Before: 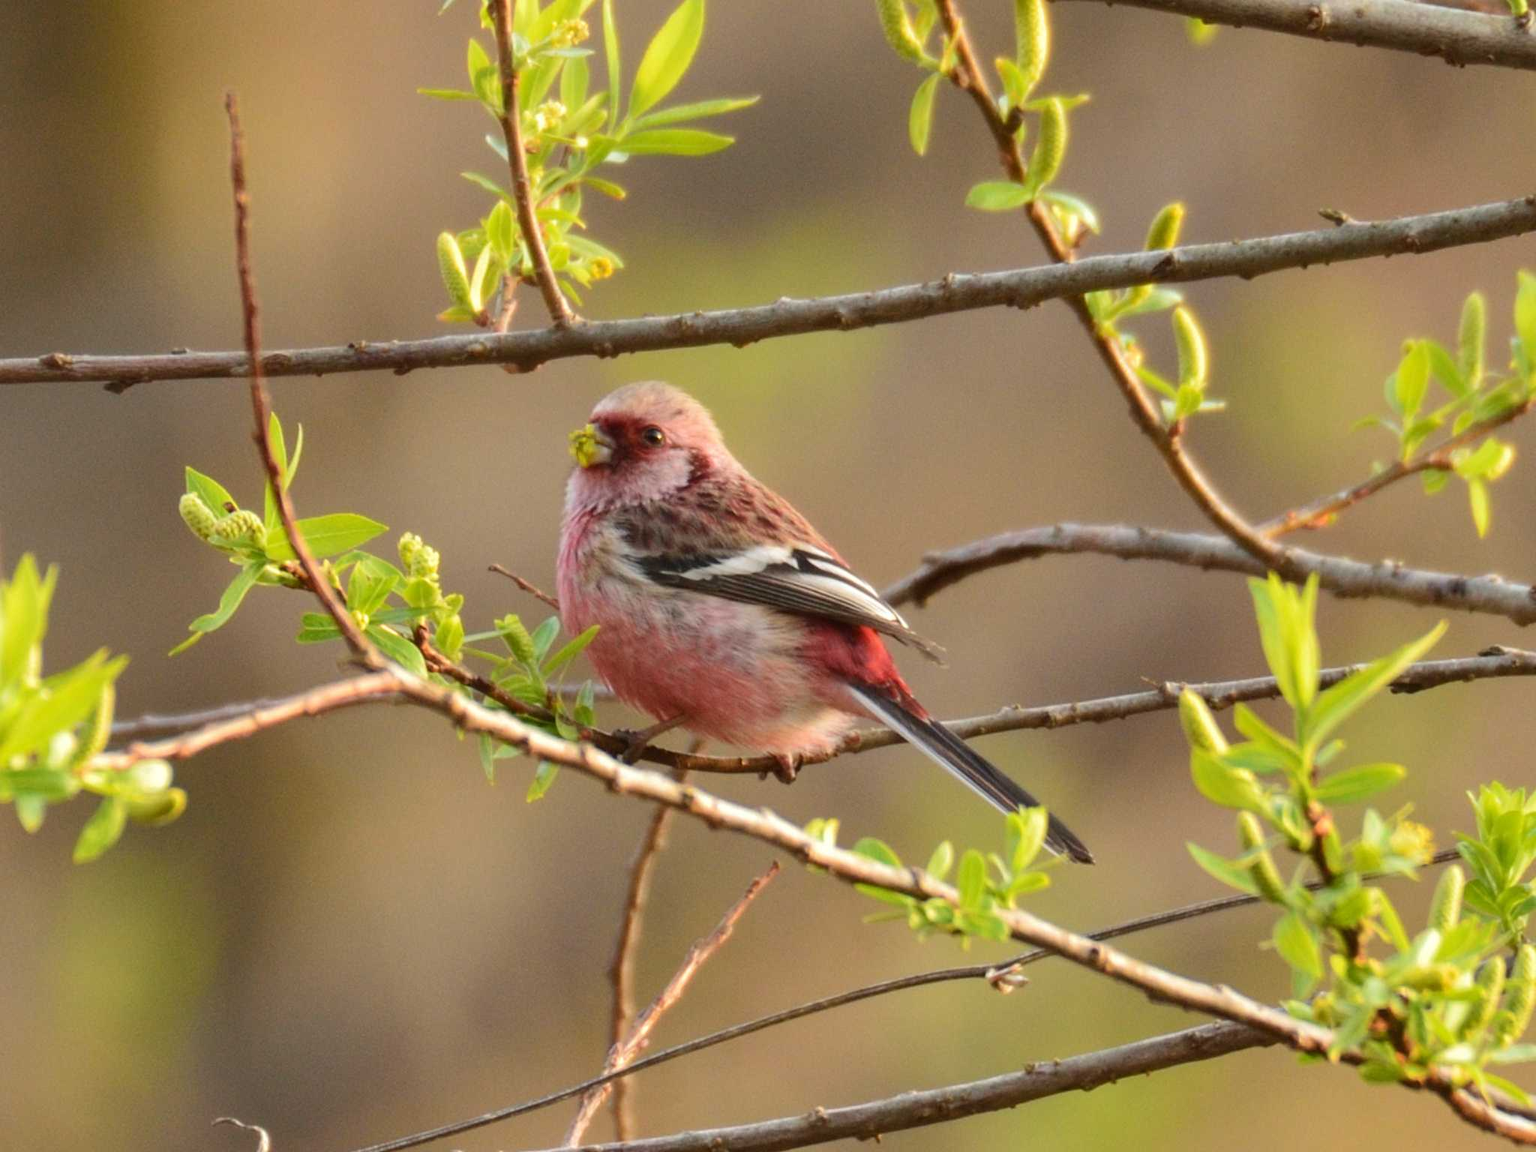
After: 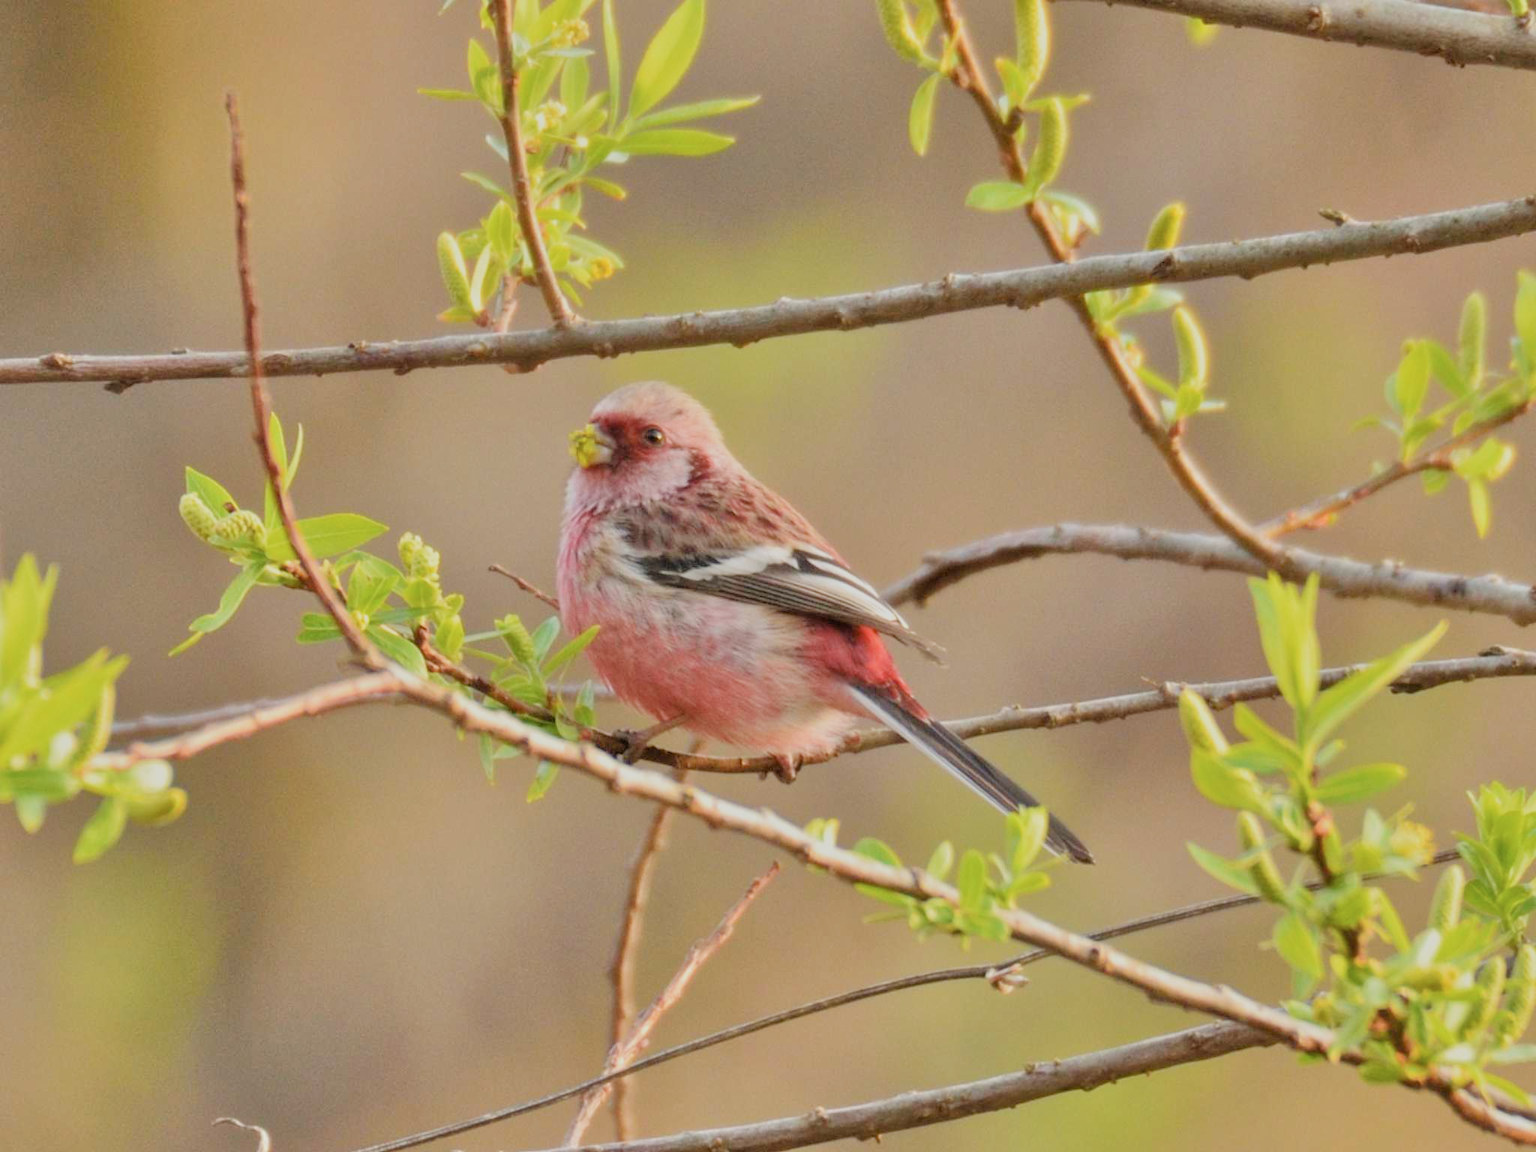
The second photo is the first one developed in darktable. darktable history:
color balance: contrast -15%
tone equalizer: -7 EV 0.15 EV, -6 EV 0.6 EV, -5 EV 1.15 EV, -4 EV 1.33 EV, -3 EV 1.15 EV, -2 EV 0.6 EV, -1 EV 0.15 EV, mask exposure compensation -0.5 EV
filmic rgb: black relative exposure -7.65 EV, hardness 4.02, contrast 1.1, highlights saturation mix -30%
